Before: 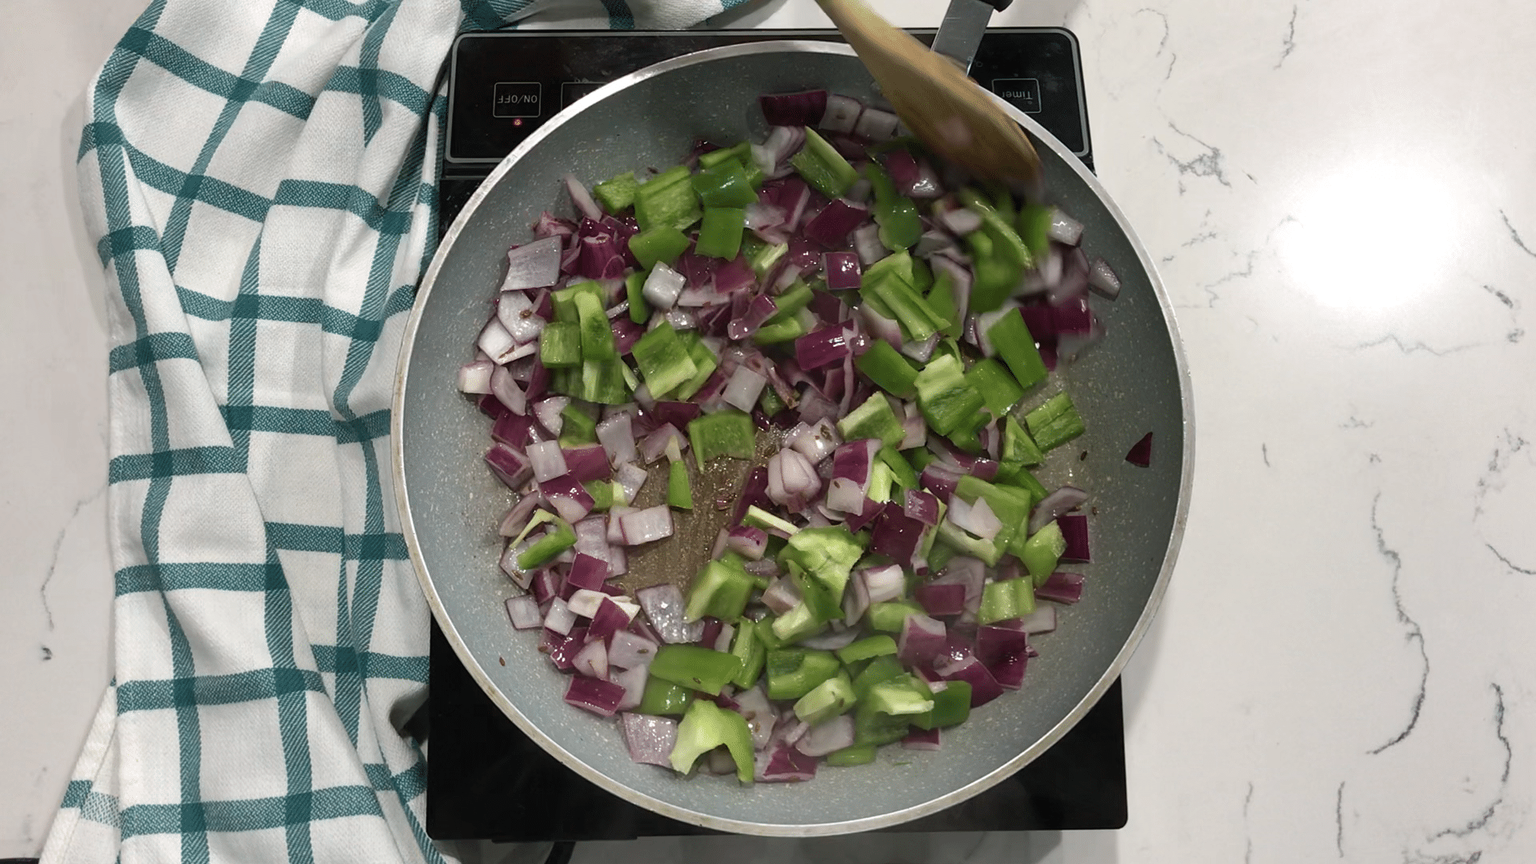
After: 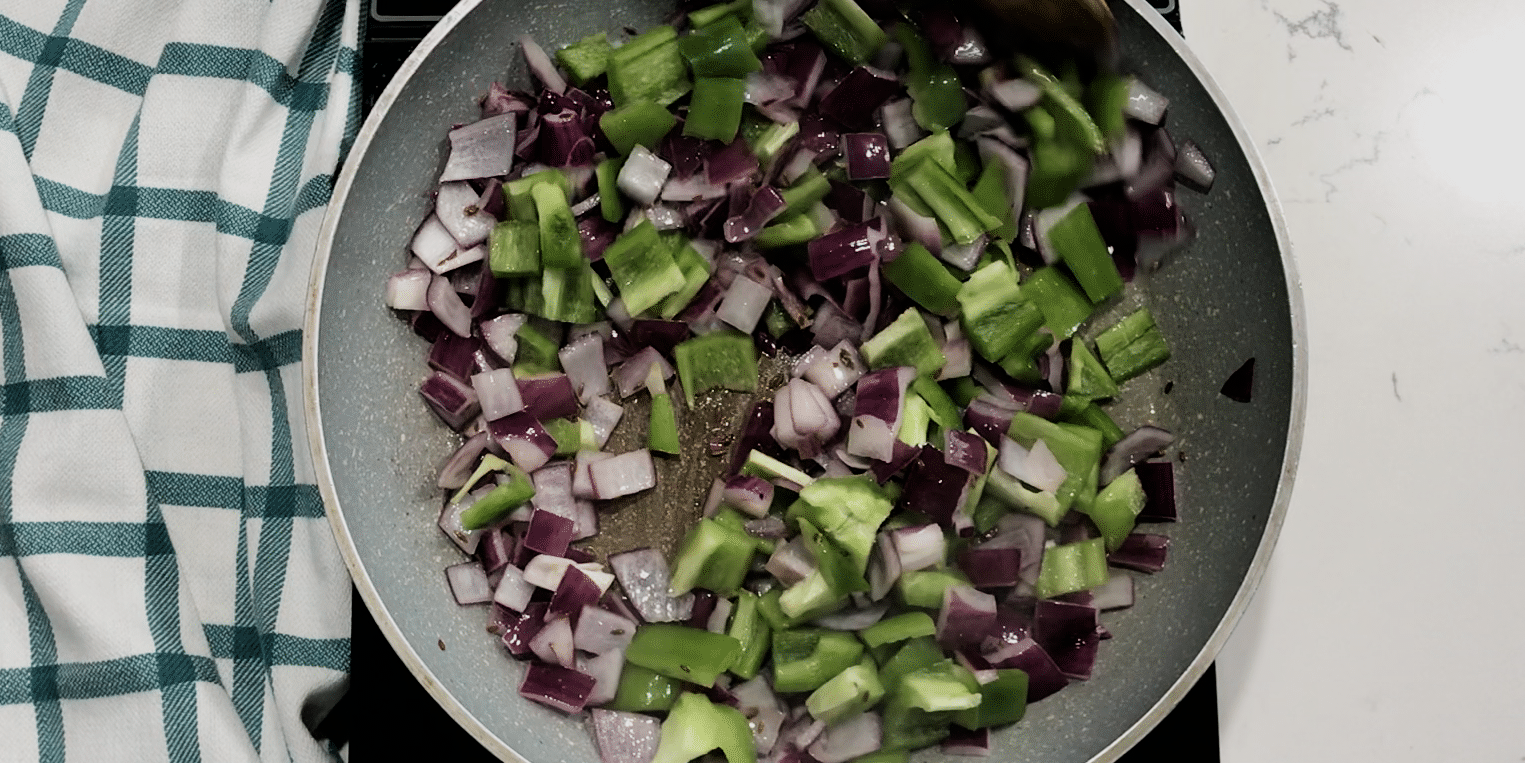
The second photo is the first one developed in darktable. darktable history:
crop: left 9.712%, top 16.928%, right 10.845%, bottom 12.332%
filmic rgb: black relative exposure -5 EV, hardness 2.88, contrast 1.3, highlights saturation mix -30%
